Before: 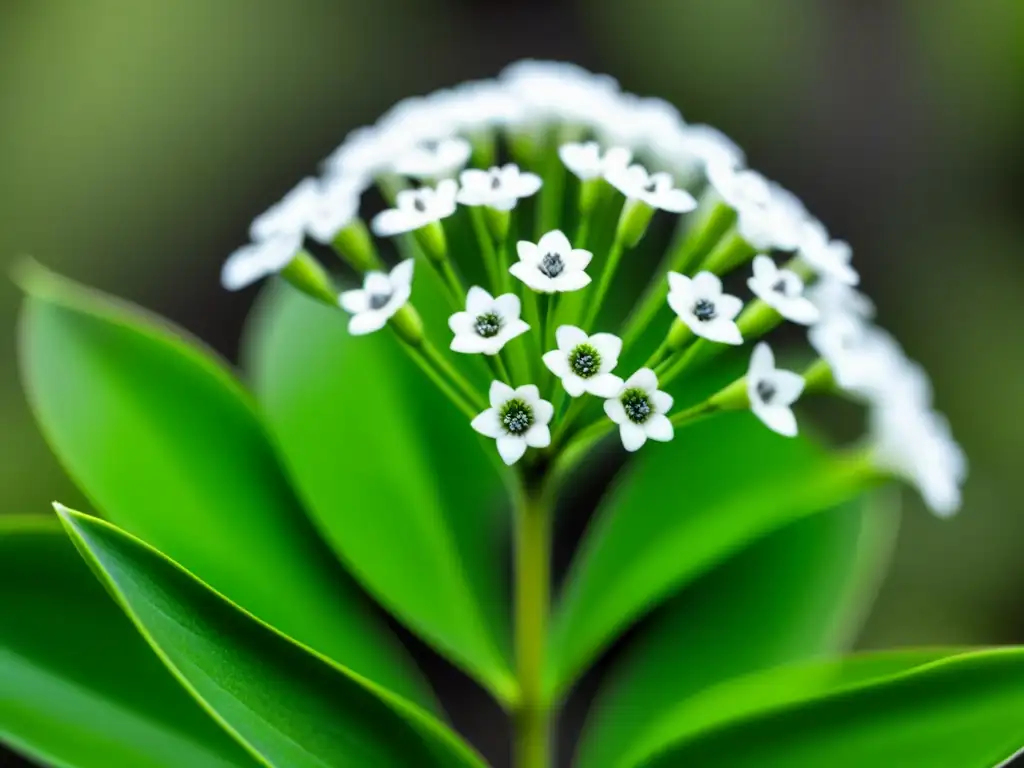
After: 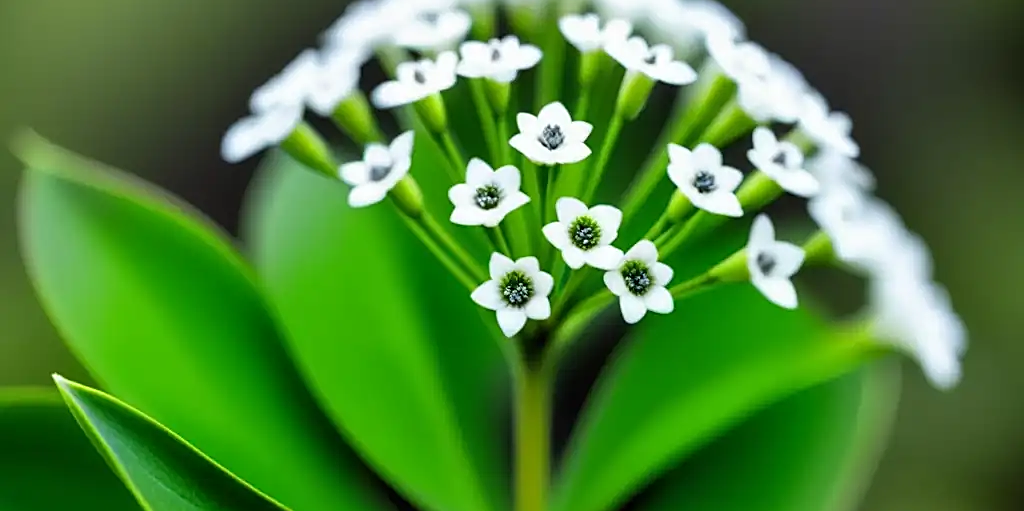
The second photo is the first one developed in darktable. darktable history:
crop: top 16.727%, bottom 16.727%
sharpen: on, module defaults
